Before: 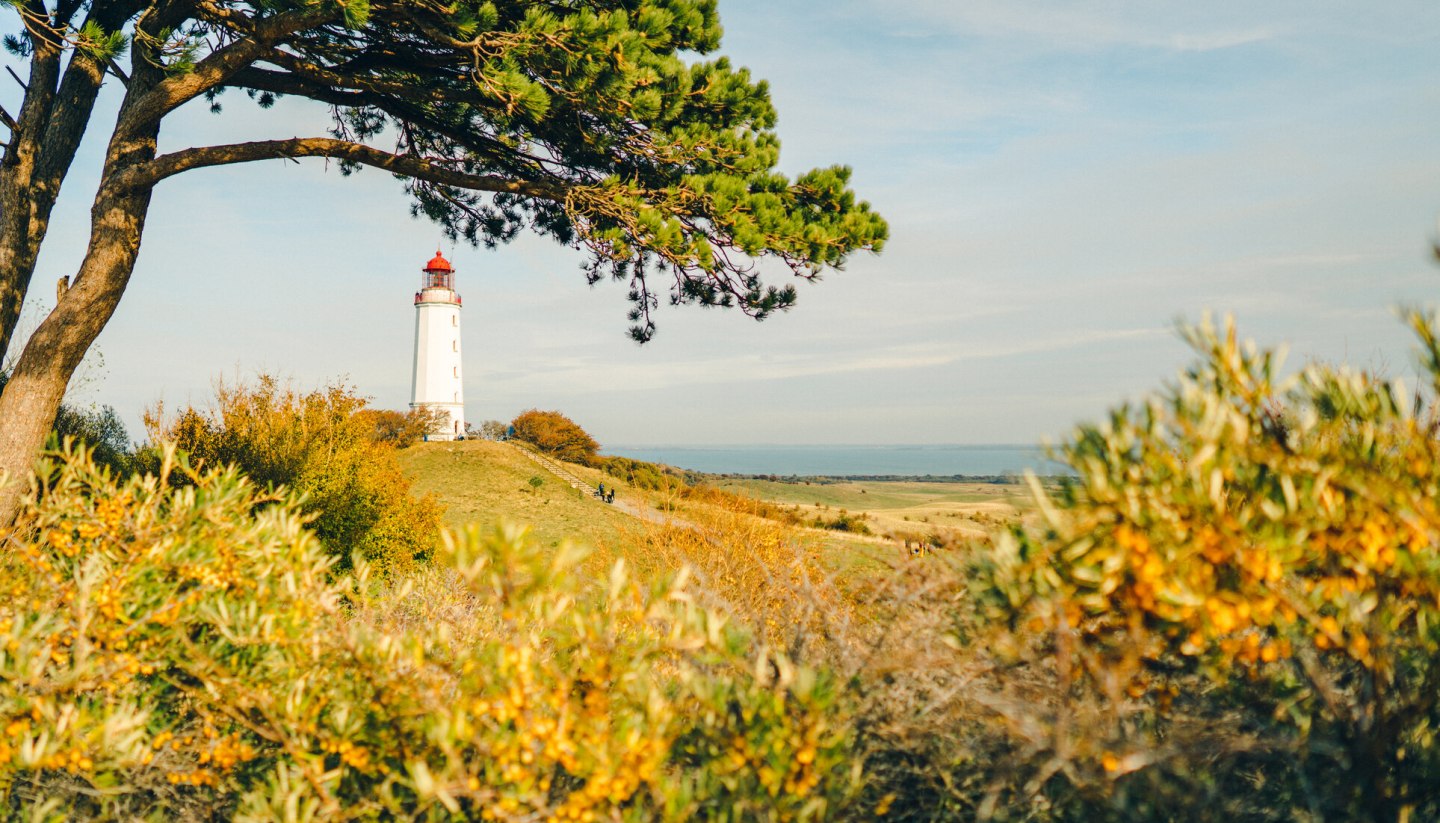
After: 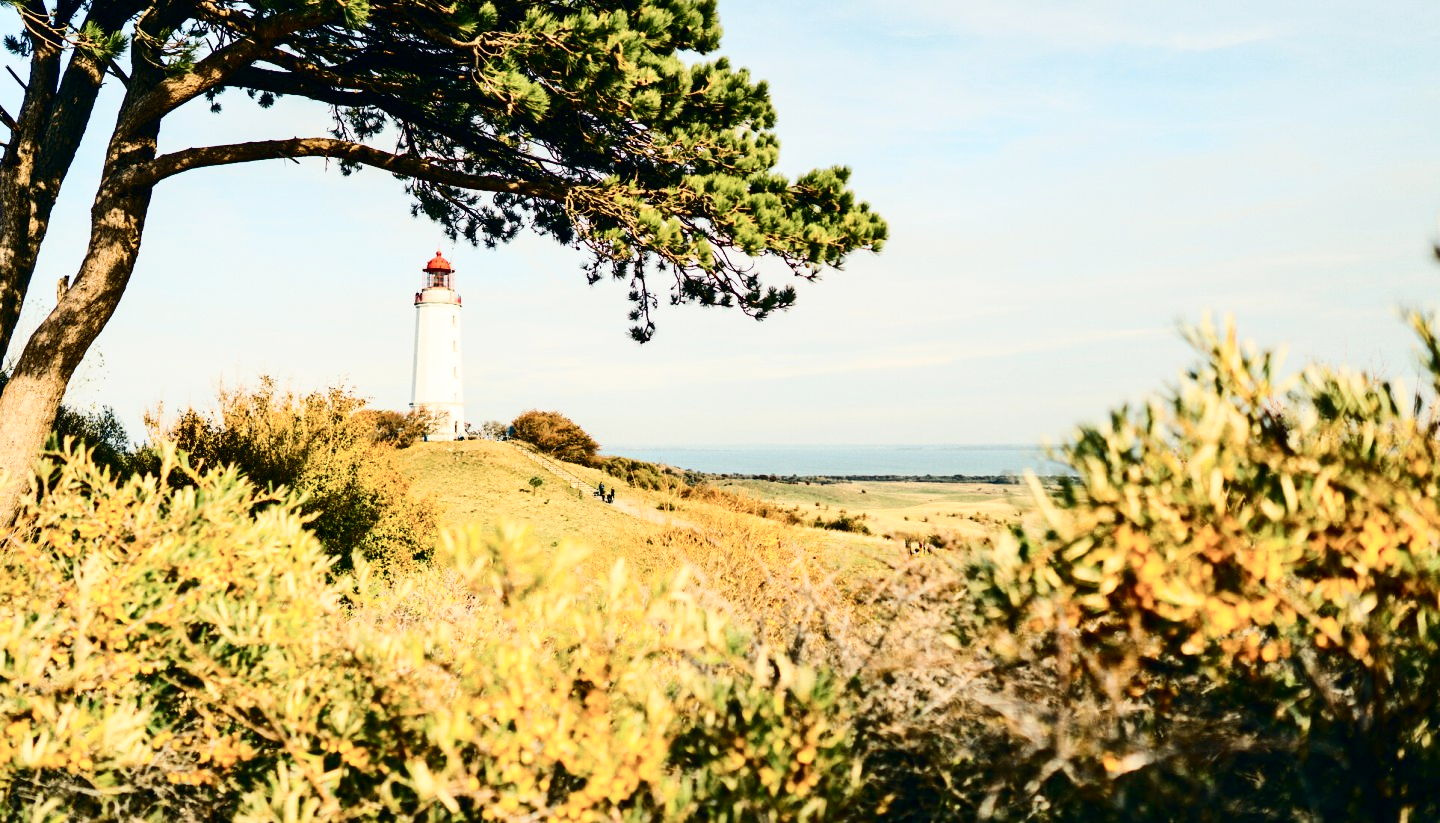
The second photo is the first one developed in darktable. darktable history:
contrast brightness saturation: contrast 0.5, saturation -0.103
